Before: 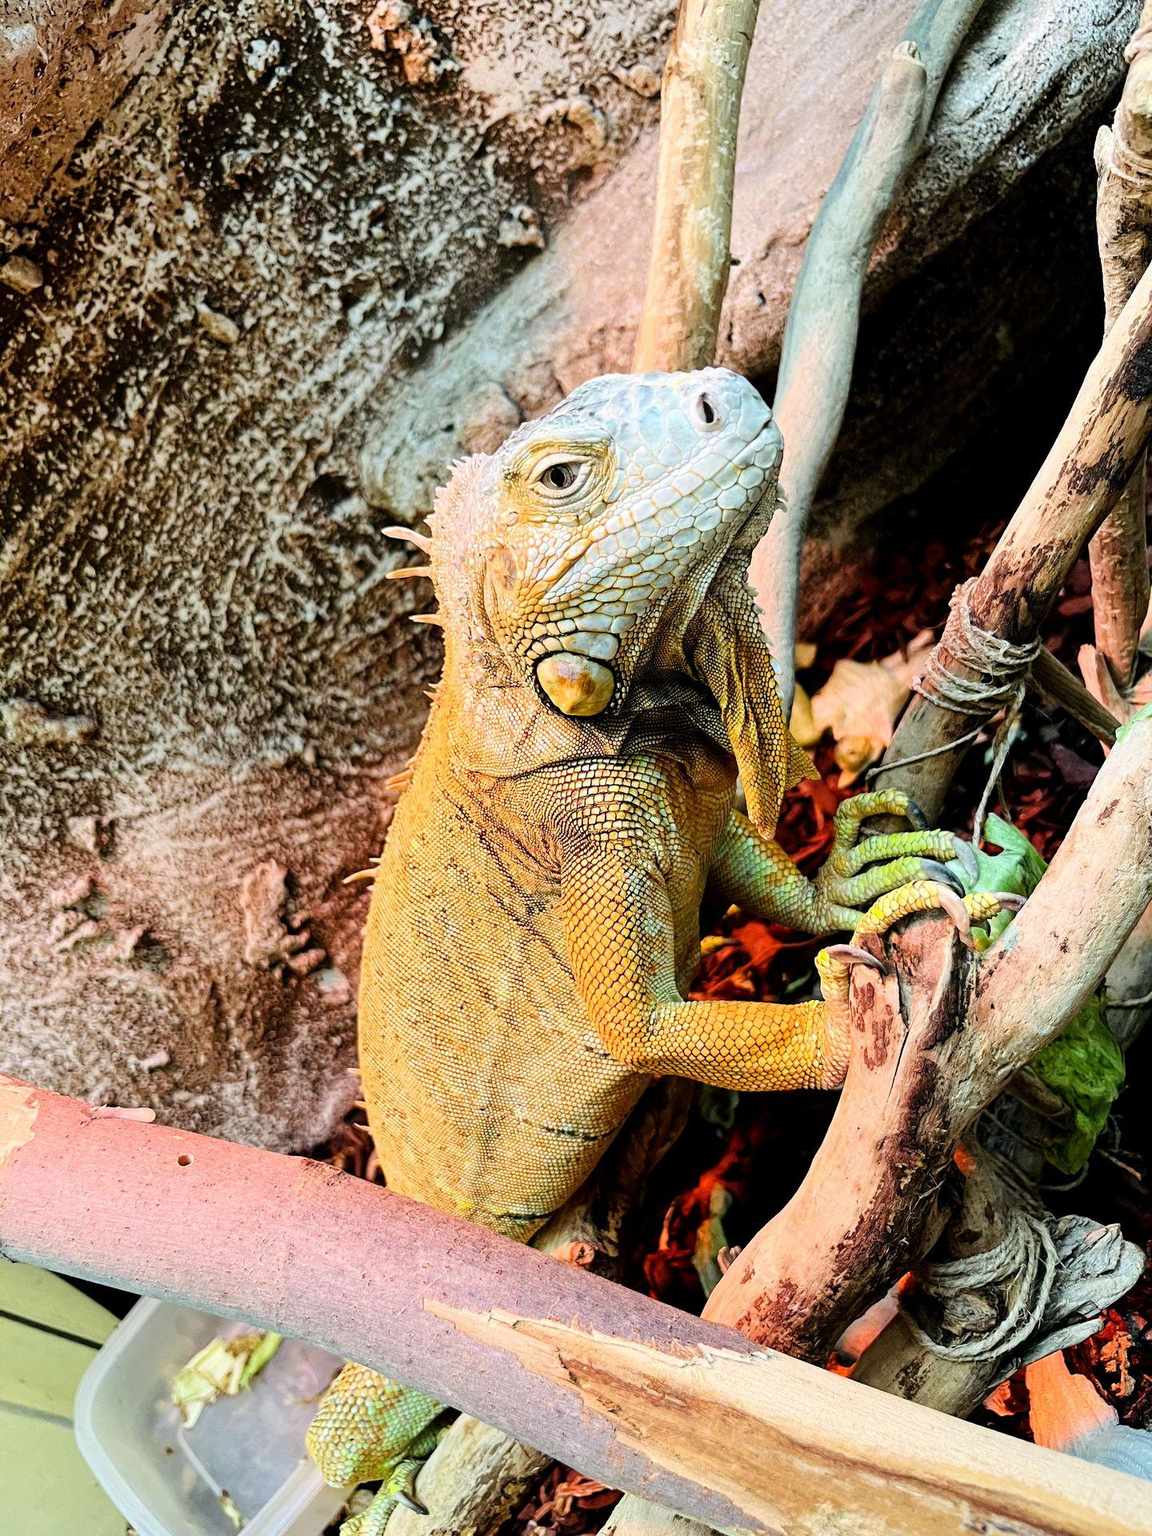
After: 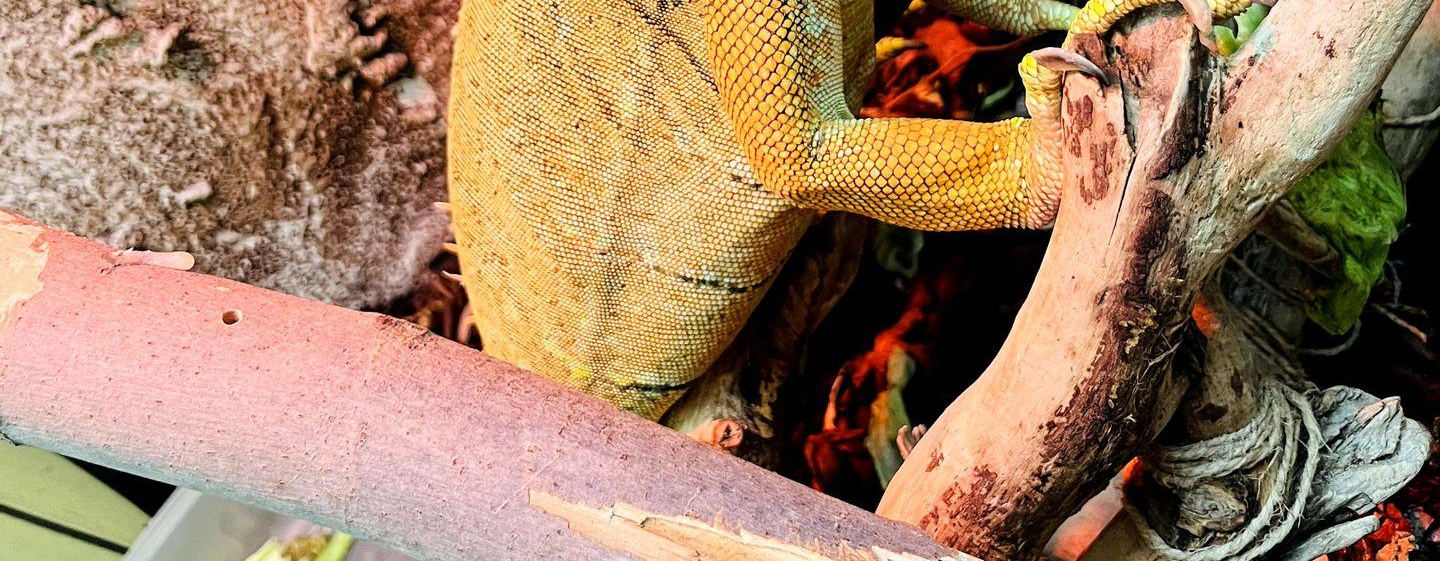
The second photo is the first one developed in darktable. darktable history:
crop and rotate: top 59.02%, bottom 11.724%
